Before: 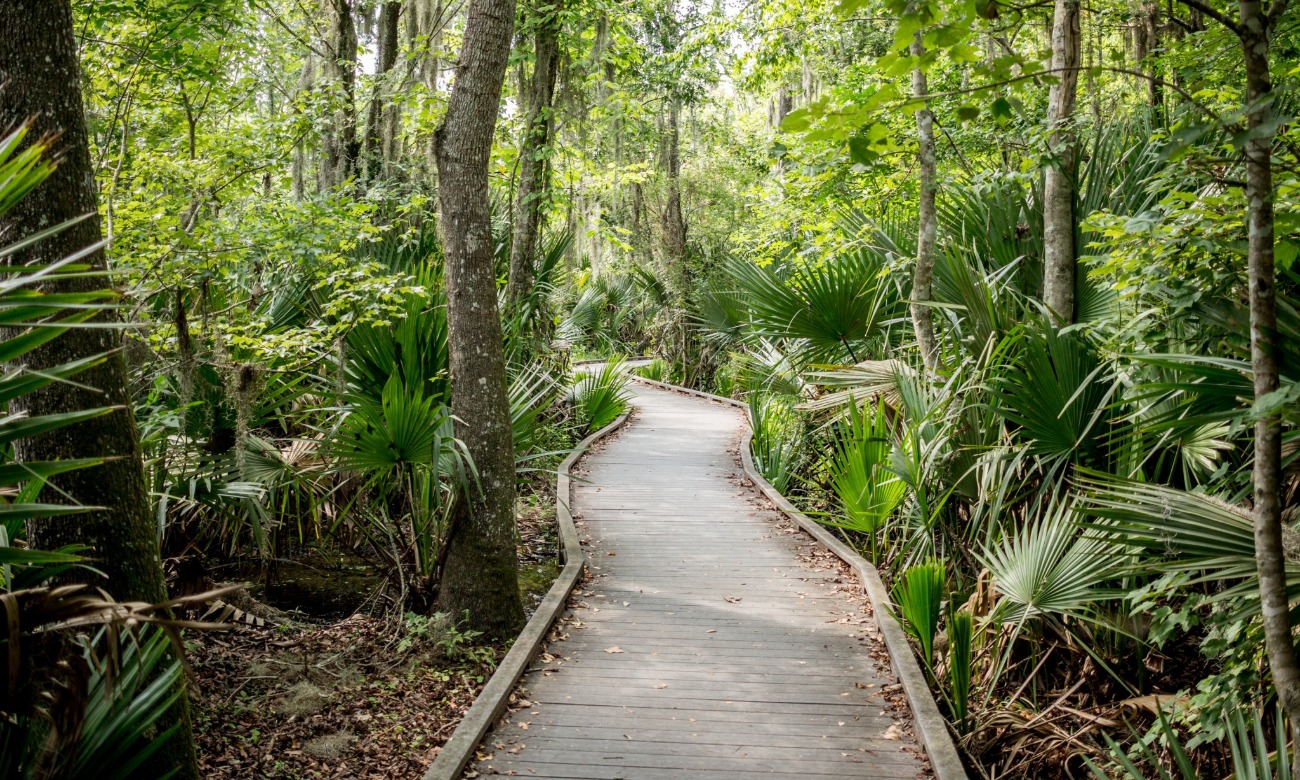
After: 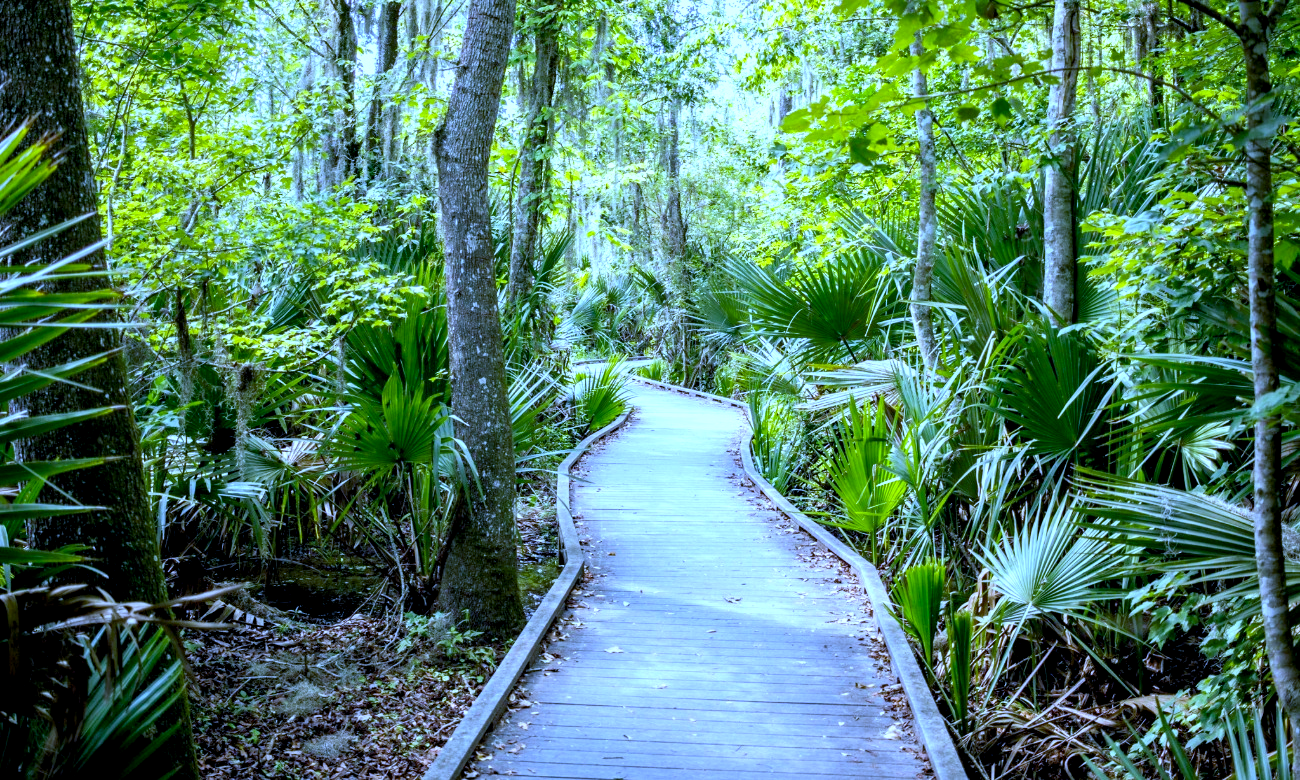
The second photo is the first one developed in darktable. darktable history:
exposure: exposure 0.661 EV, compensate highlight preservation false
white balance: red 0.766, blue 1.537
color balance rgb: shadows lift › chroma 2%, shadows lift › hue 217.2°, power › hue 60°, highlights gain › chroma 1%, highlights gain › hue 69.6°, global offset › luminance -0.5%, perceptual saturation grading › global saturation 15%, global vibrance 15%
tone equalizer: on, module defaults
